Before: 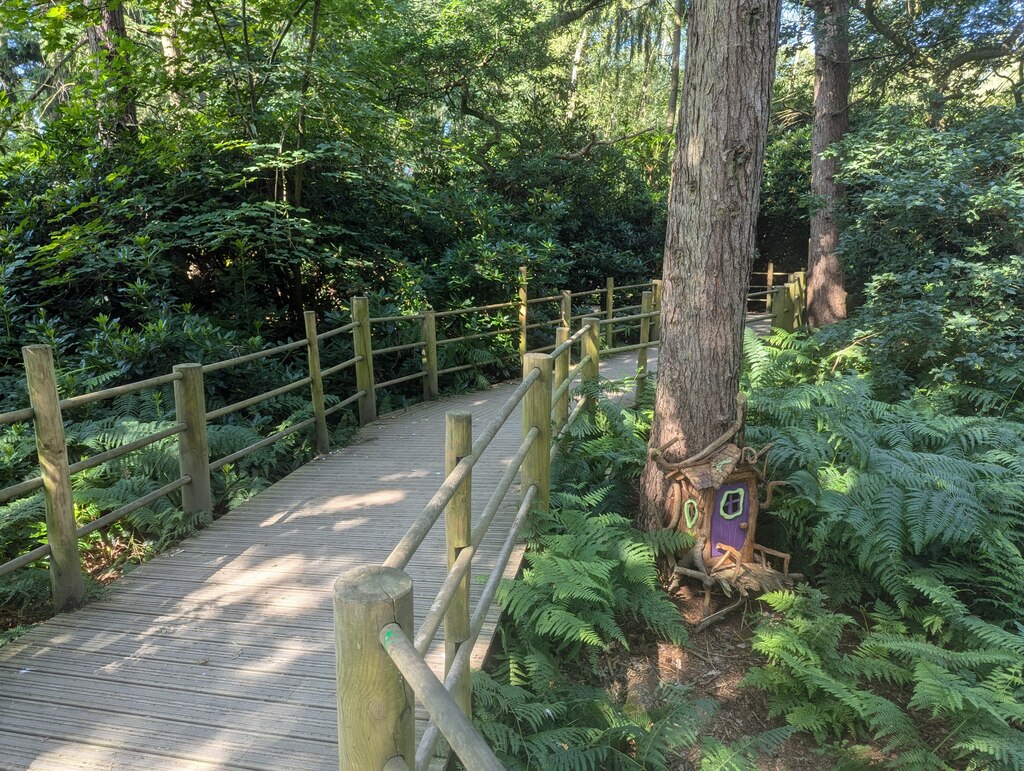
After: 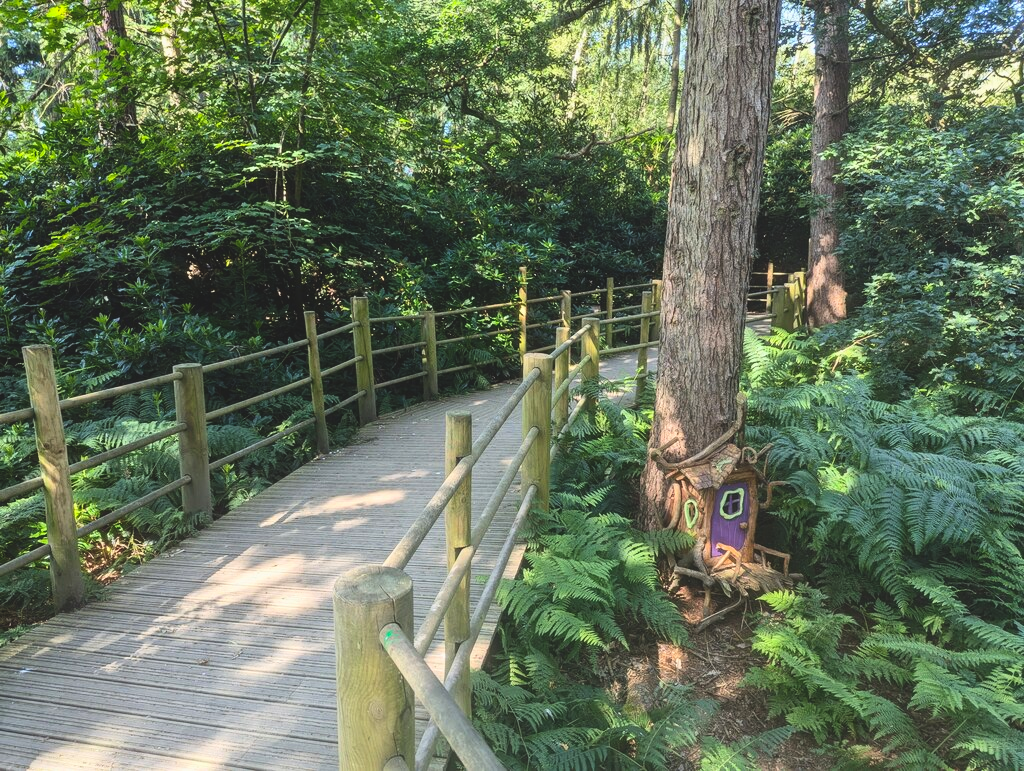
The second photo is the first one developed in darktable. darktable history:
exposure: black level correction -0.015, exposure -0.125 EV, compensate highlight preservation false
contrast brightness saturation: contrast 0.23, brightness 0.1, saturation 0.29
